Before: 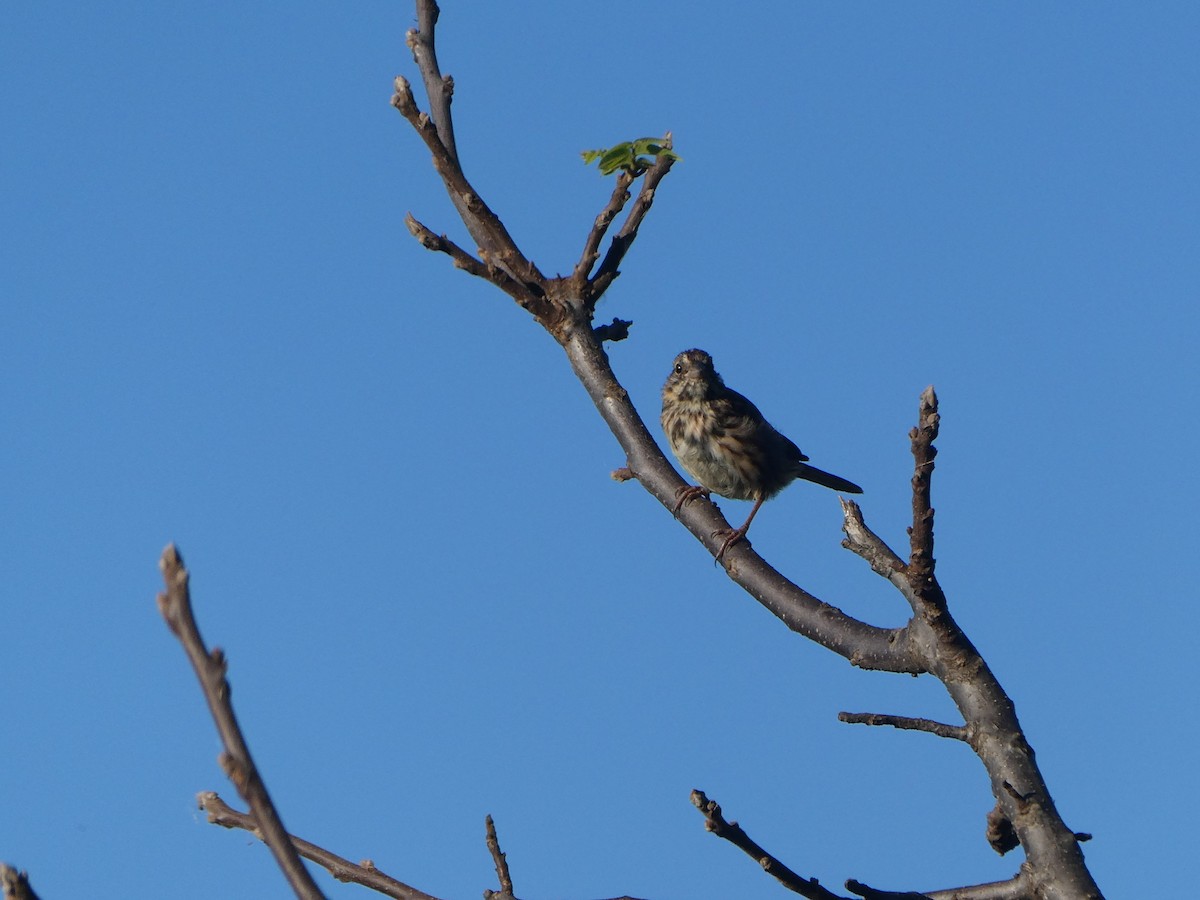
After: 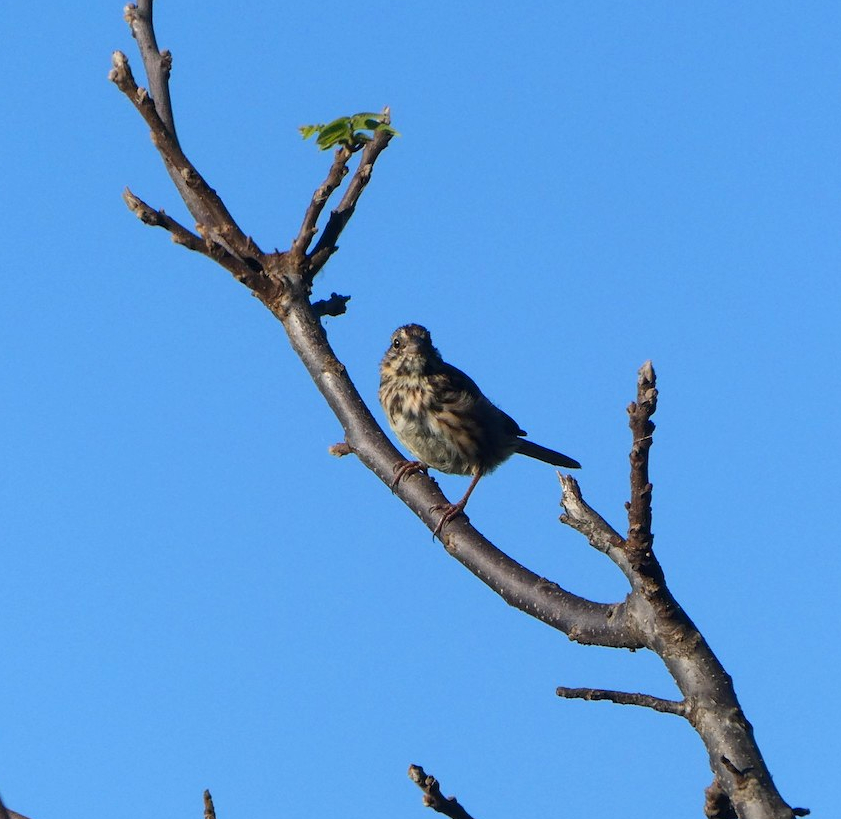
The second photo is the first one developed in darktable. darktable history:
crop and rotate: left 23.546%, top 2.866%, right 6.314%, bottom 6.096%
contrast brightness saturation: contrast 0.201, brightness 0.168, saturation 0.23
local contrast: highlights 104%, shadows 101%, detail 120%, midtone range 0.2
